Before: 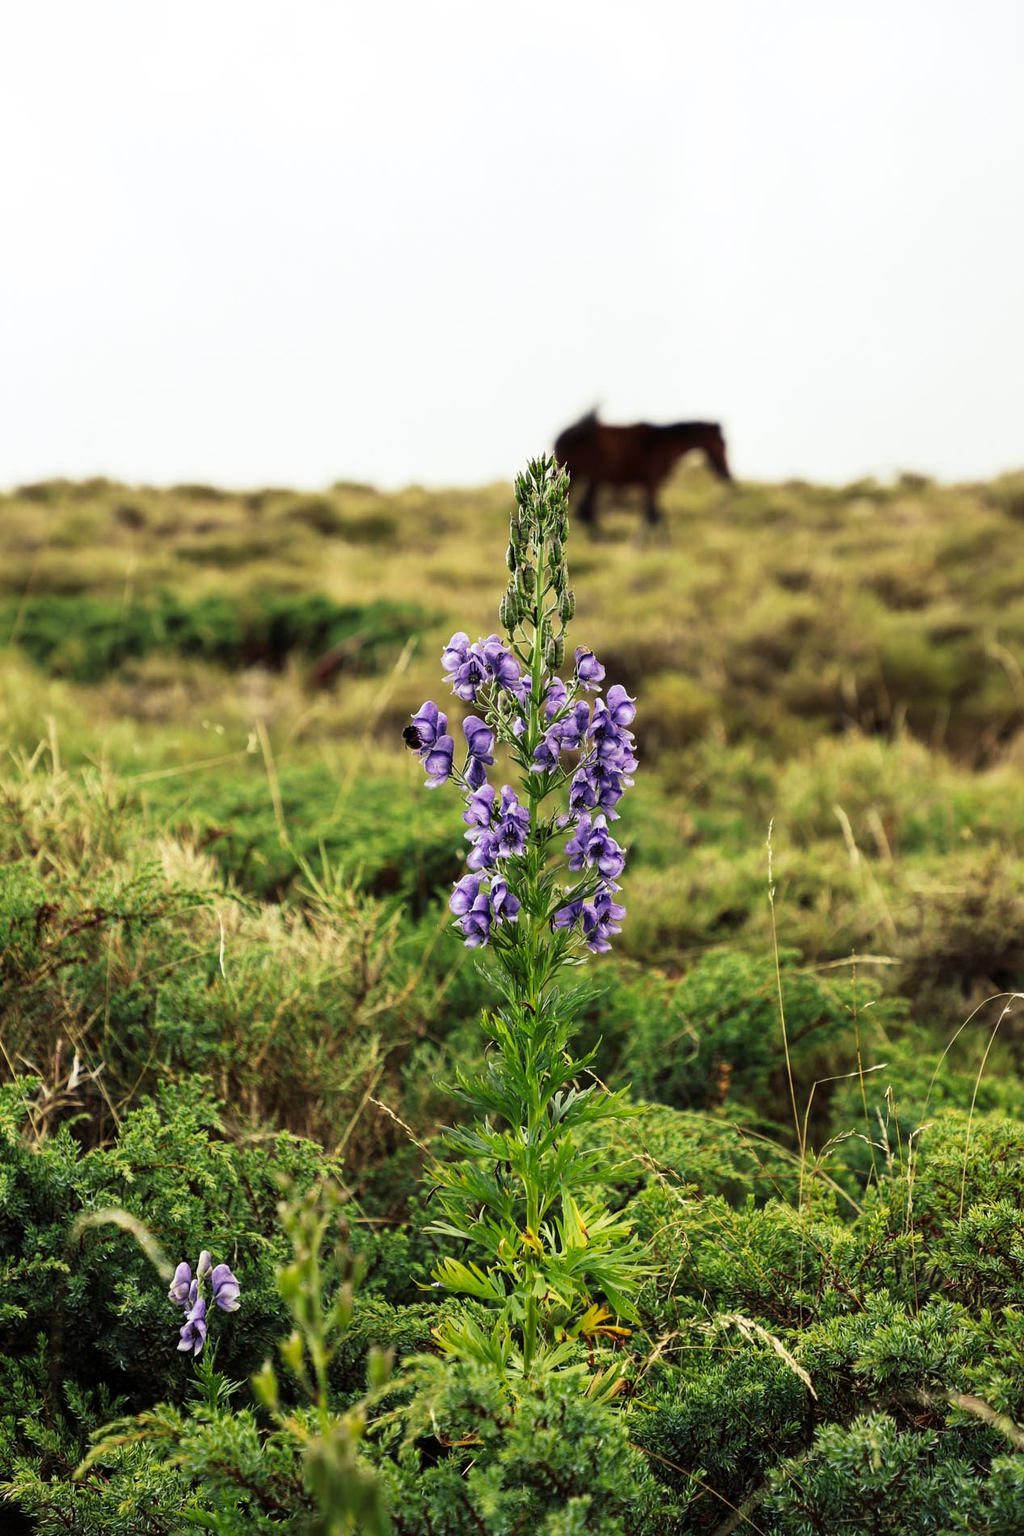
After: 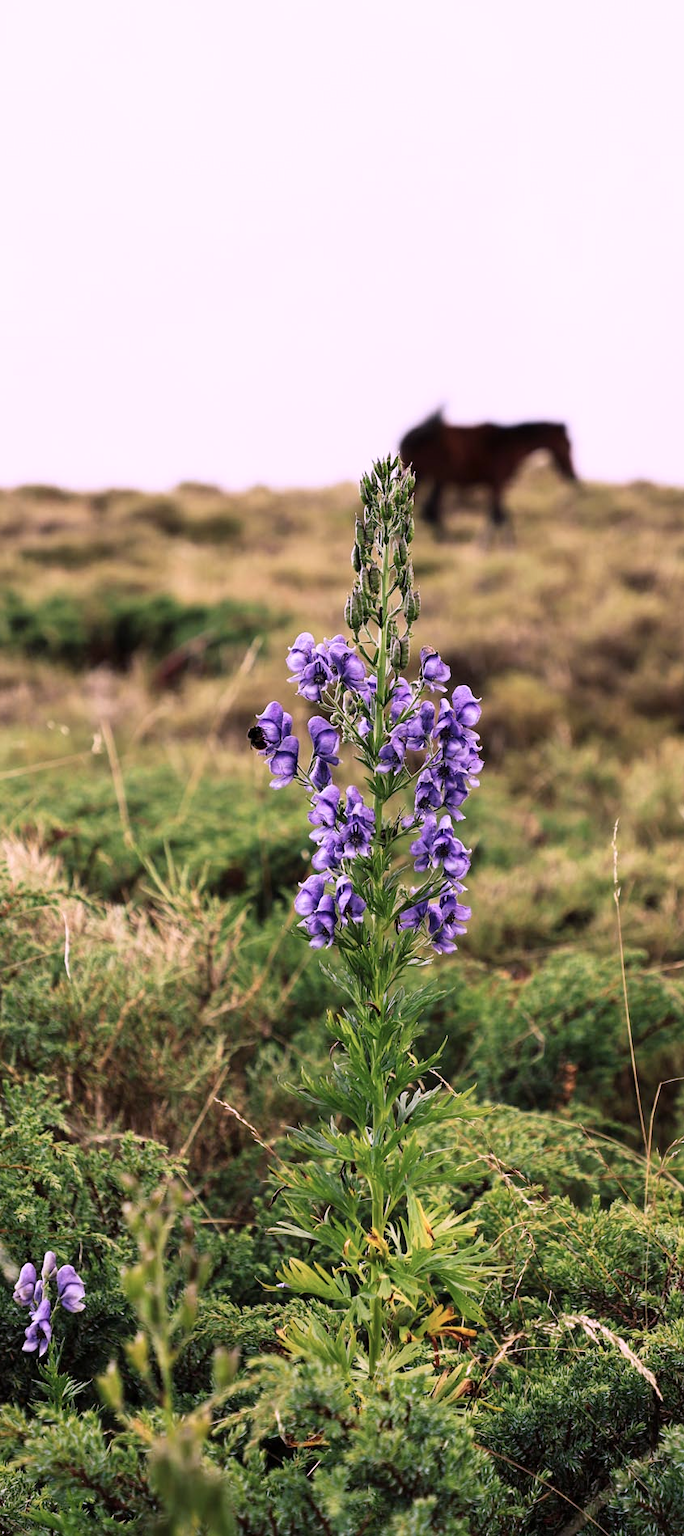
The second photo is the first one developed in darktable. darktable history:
crop and rotate: left 15.288%, right 17.865%
color correction: highlights a* 15.84, highlights b* -20.37
